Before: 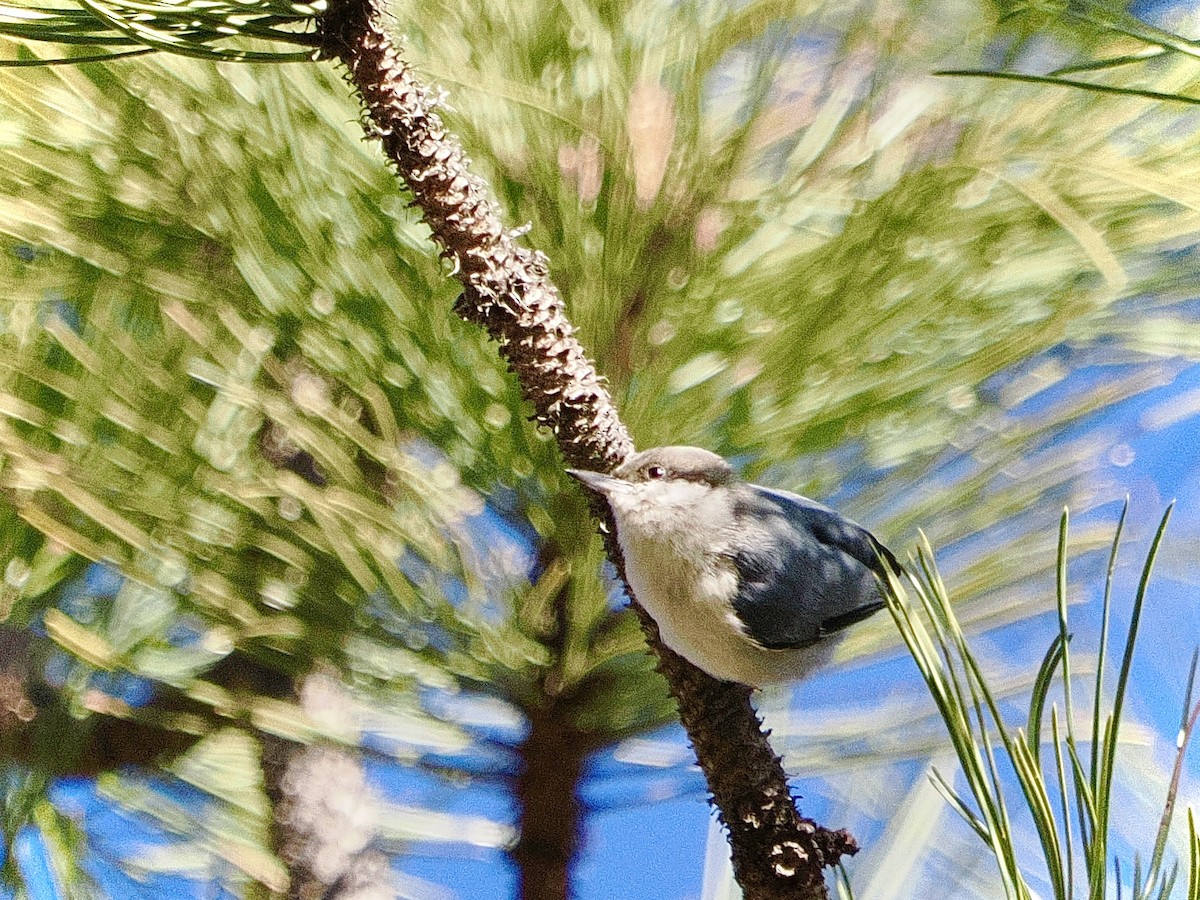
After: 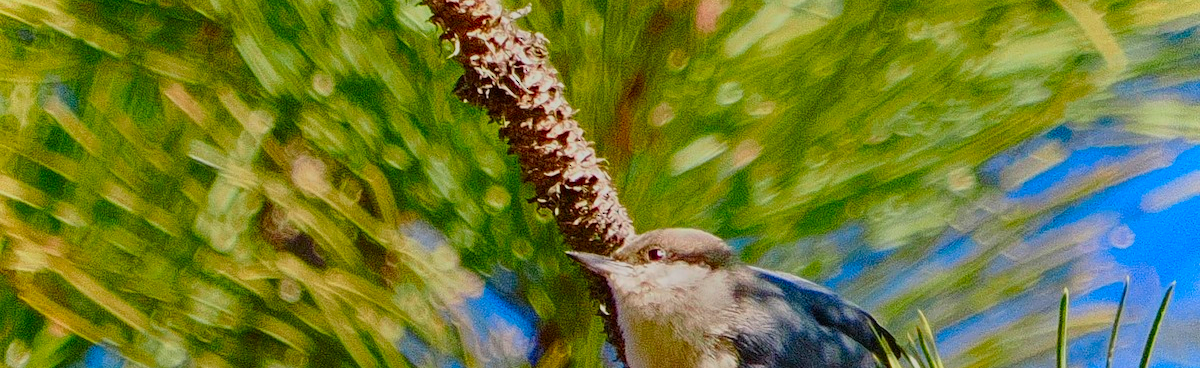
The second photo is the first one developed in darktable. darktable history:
exposure: black level correction 0, exposure -0.679 EV, compensate exposure bias true, compensate highlight preservation false
color correction: highlights b* 0.068, saturation 1.82
crop and rotate: top 24.256%, bottom 34.785%
